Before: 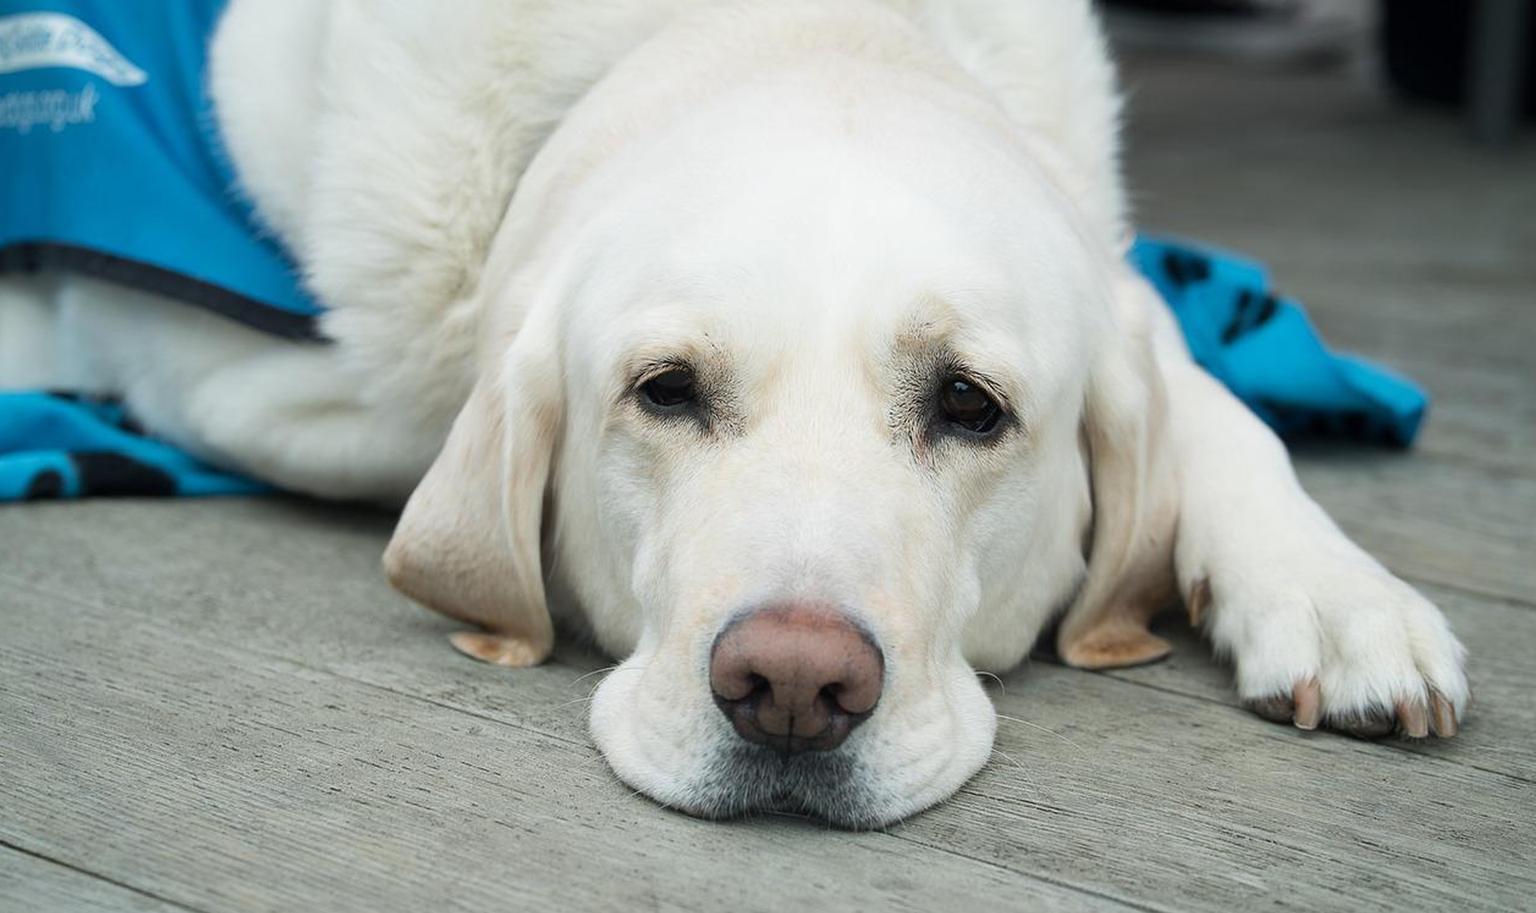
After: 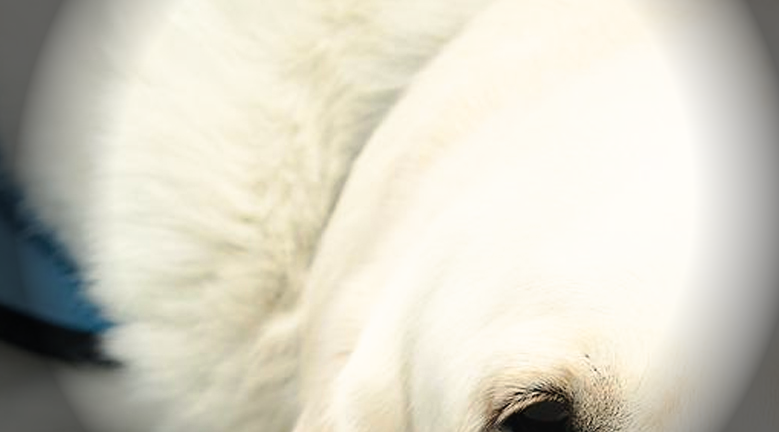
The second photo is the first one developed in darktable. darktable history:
vignetting: fall-off start 76.42%, fall-off radius 27.36%, brightness -0.872, center (0.037, -0.09), width/height ratio 0.971
crop: left 15.452%, top 5.459%, right 43.956%, bottom 56.62%
tone curve: curves: ch0 [(0, 0) (0.003, 0.025) (0.011, 0.025) (0.025, 0.029) (0.044, 0.035) (0.069, 0.053) (0.1, 0.083) (0.136, 0.118) (0.177, 0.163) (0.224, 0.22) (0.277, 0.295) (0.335, 0.371) (0.399, 0.444) (0.468, 0.524) (0.543, 0.618) (0.623, 0.702) (0.709, 0.79) (0.801, 0.89) (0.898, 0.973) (1, 1)], preserve colors none
rgb levels: preserve colors max RGB
white balance: red 1.045, blue 0.932
